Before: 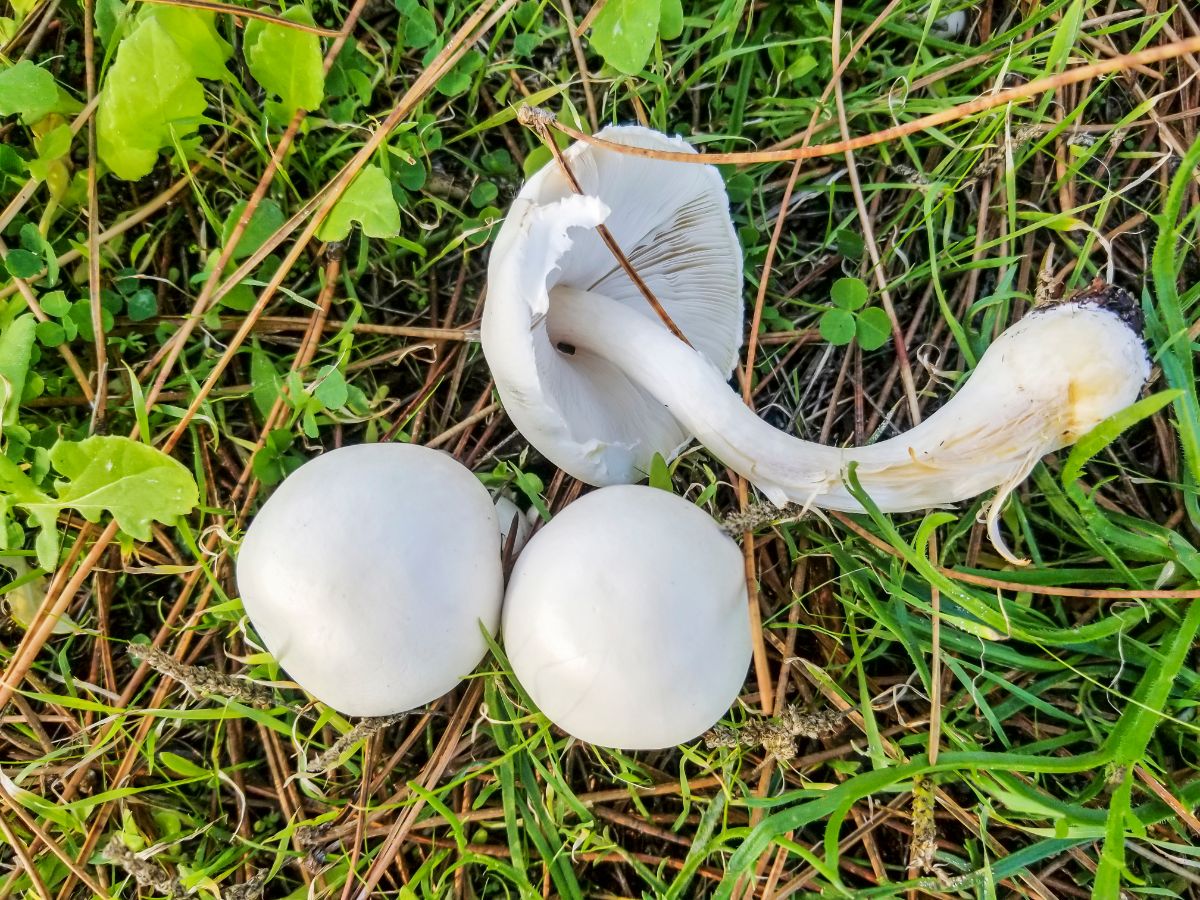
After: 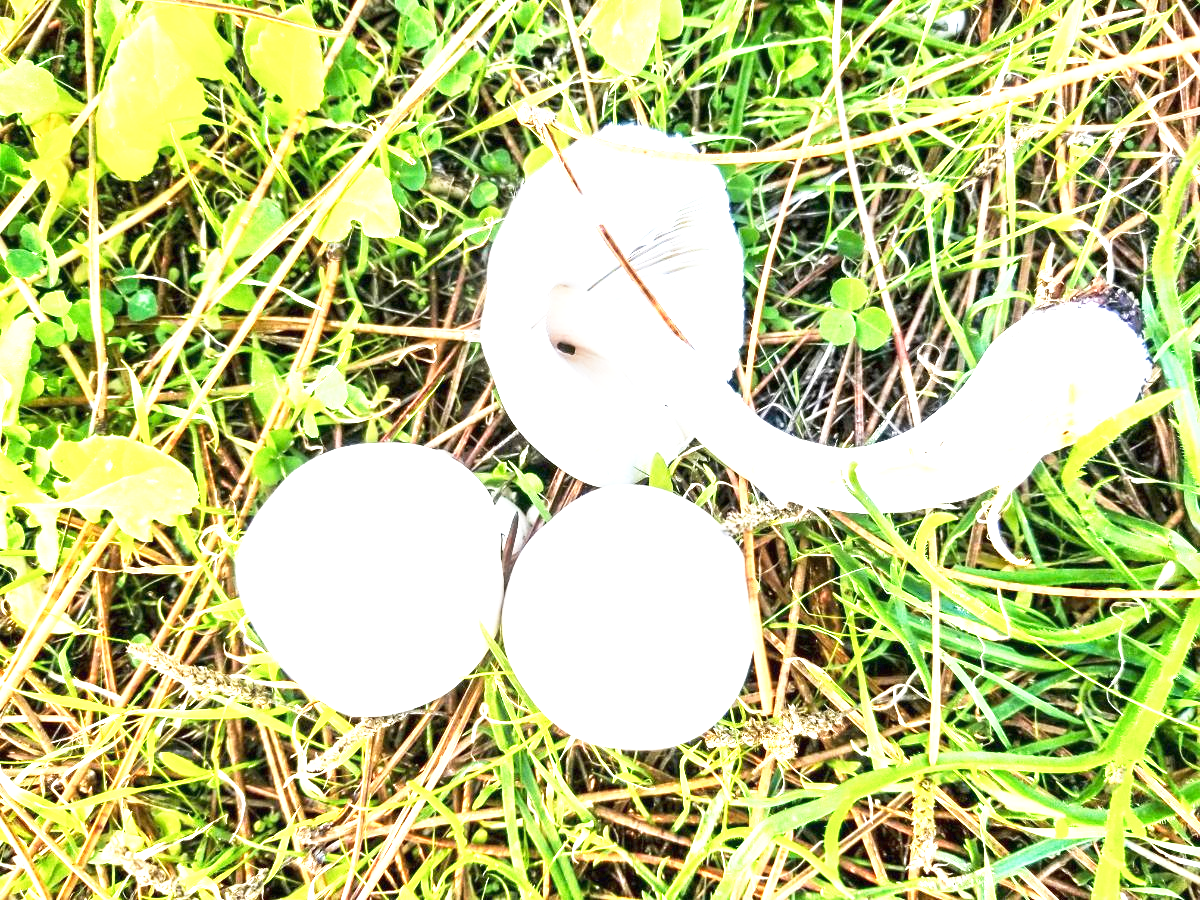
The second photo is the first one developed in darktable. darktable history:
shadows and highlights: shadows 13.05, white point adjustment 1.32, highlights -1.91, highlights color adjustment 89.43%, soften with gaussian
exposure: black level correction 0, exposure 1.7 EV, compensate exposure bias true, compensate highlight preservation false
base curve: curves: ch0 [(0, 0) (0.579, 0.807) (1, 1)], preserve colors none
